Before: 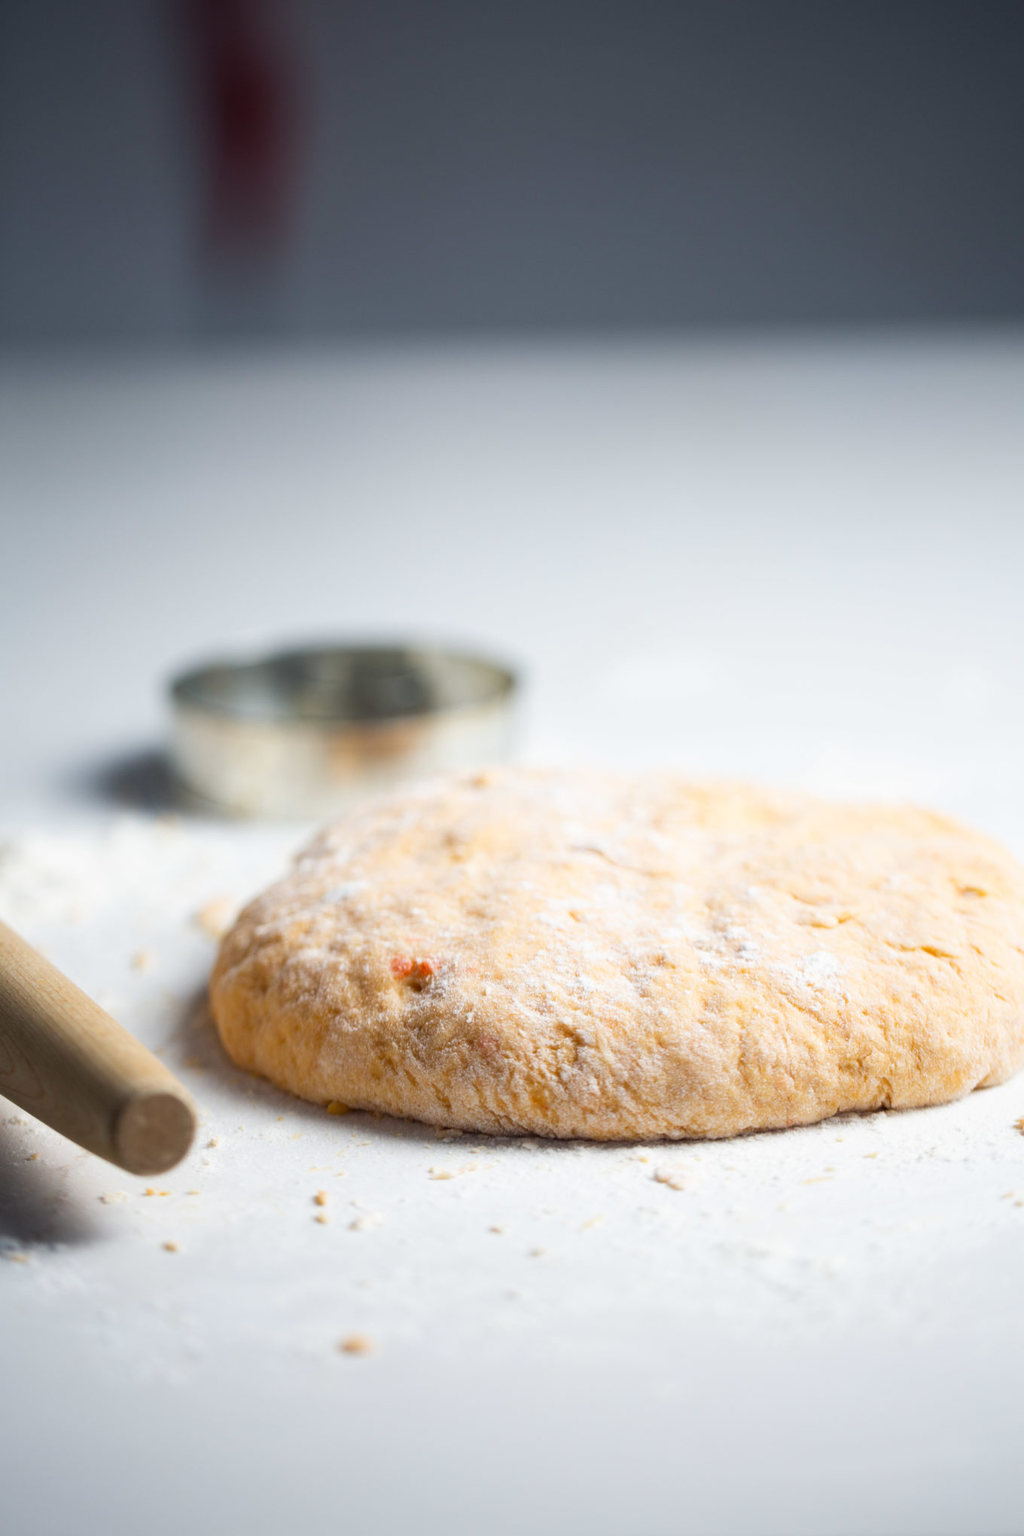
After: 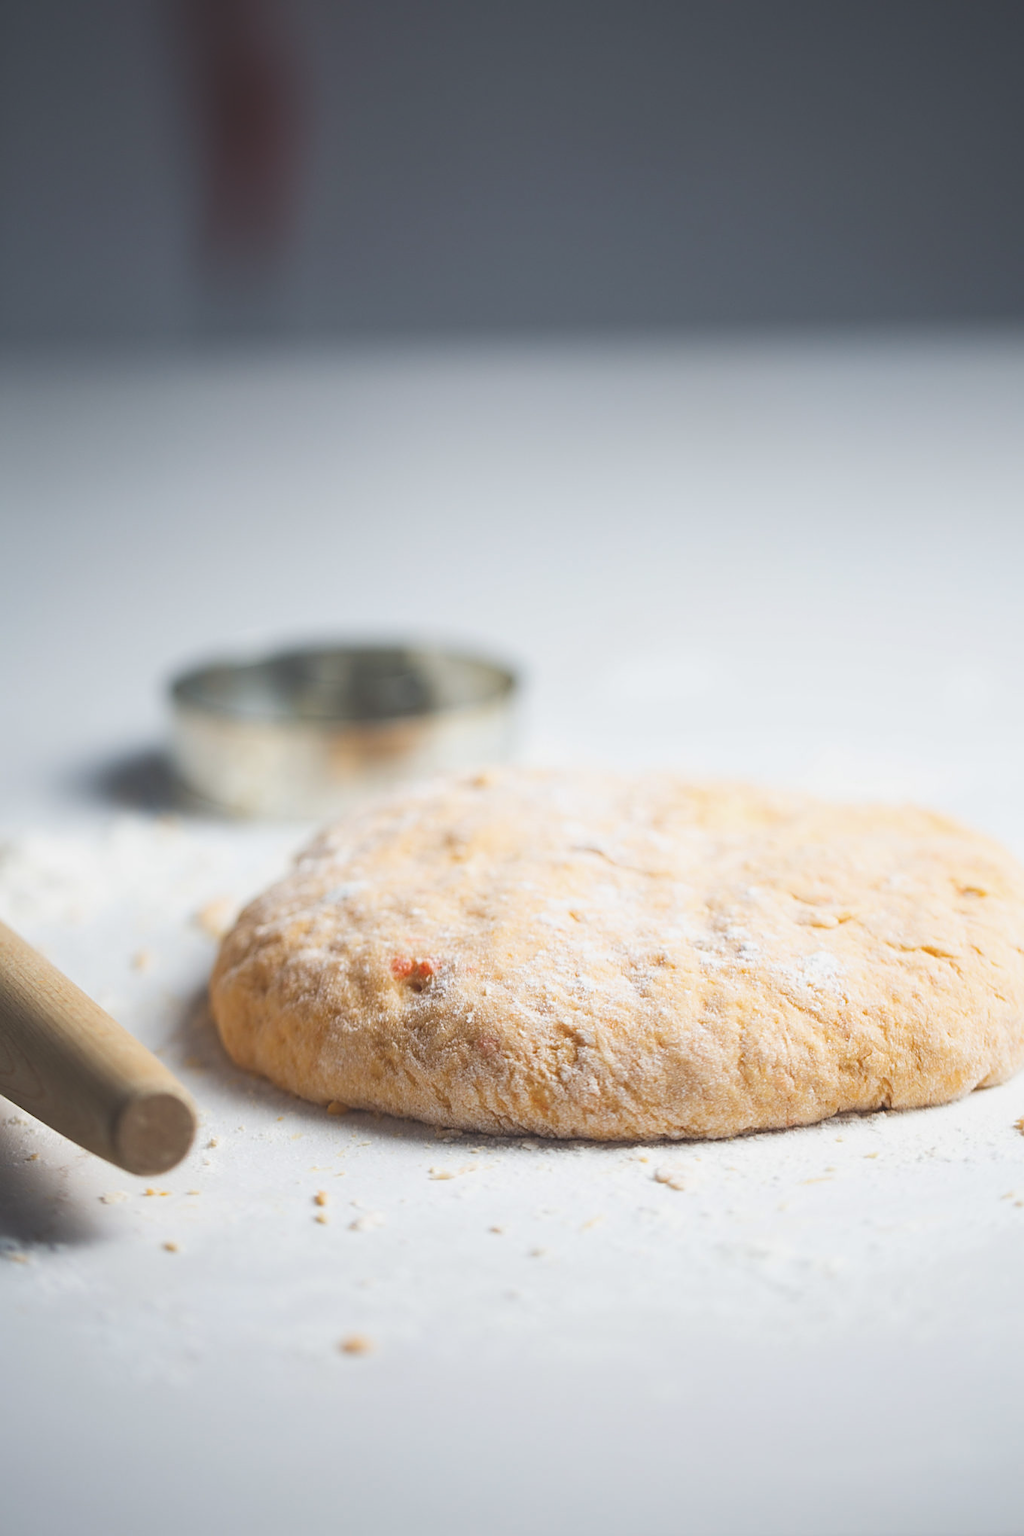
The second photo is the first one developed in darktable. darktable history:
exposure: black level correction -0.026, exposure -0.117 EV, compensate highlight preservation false
sharpen: on, module defaults
